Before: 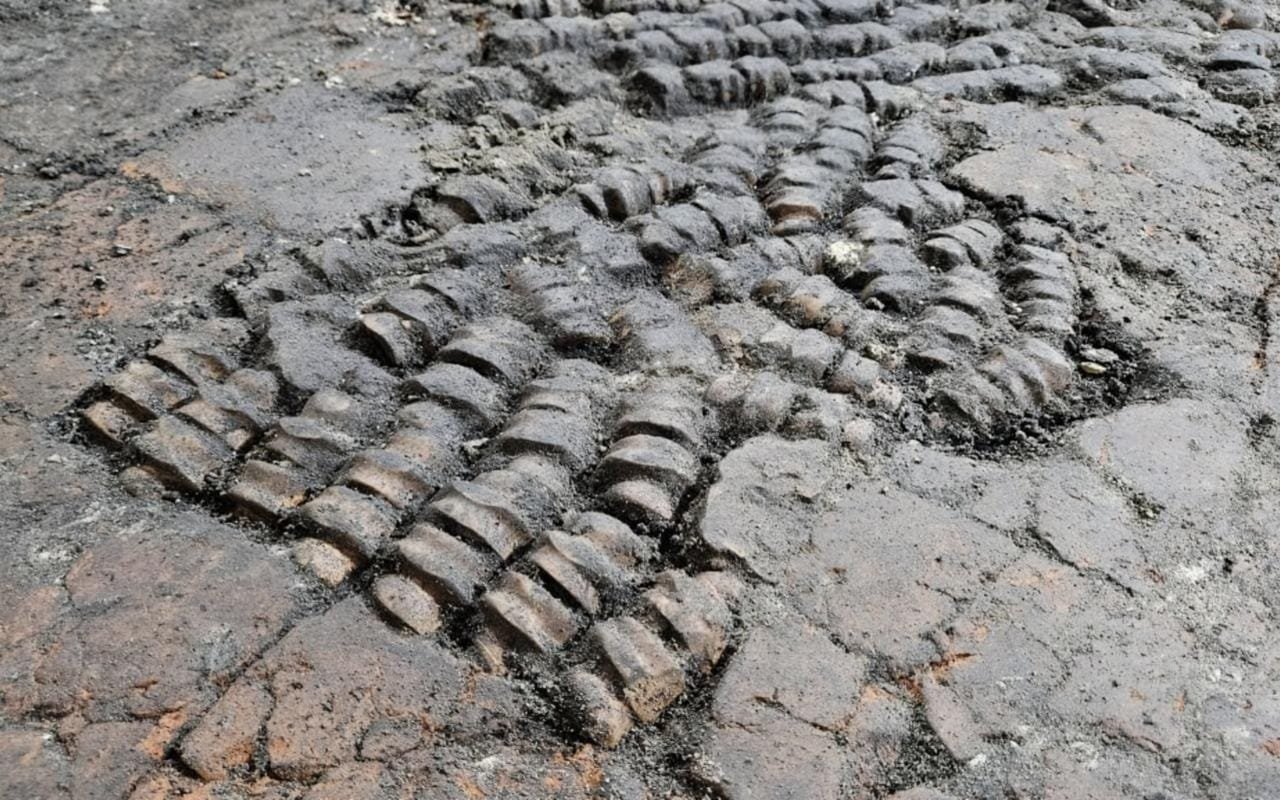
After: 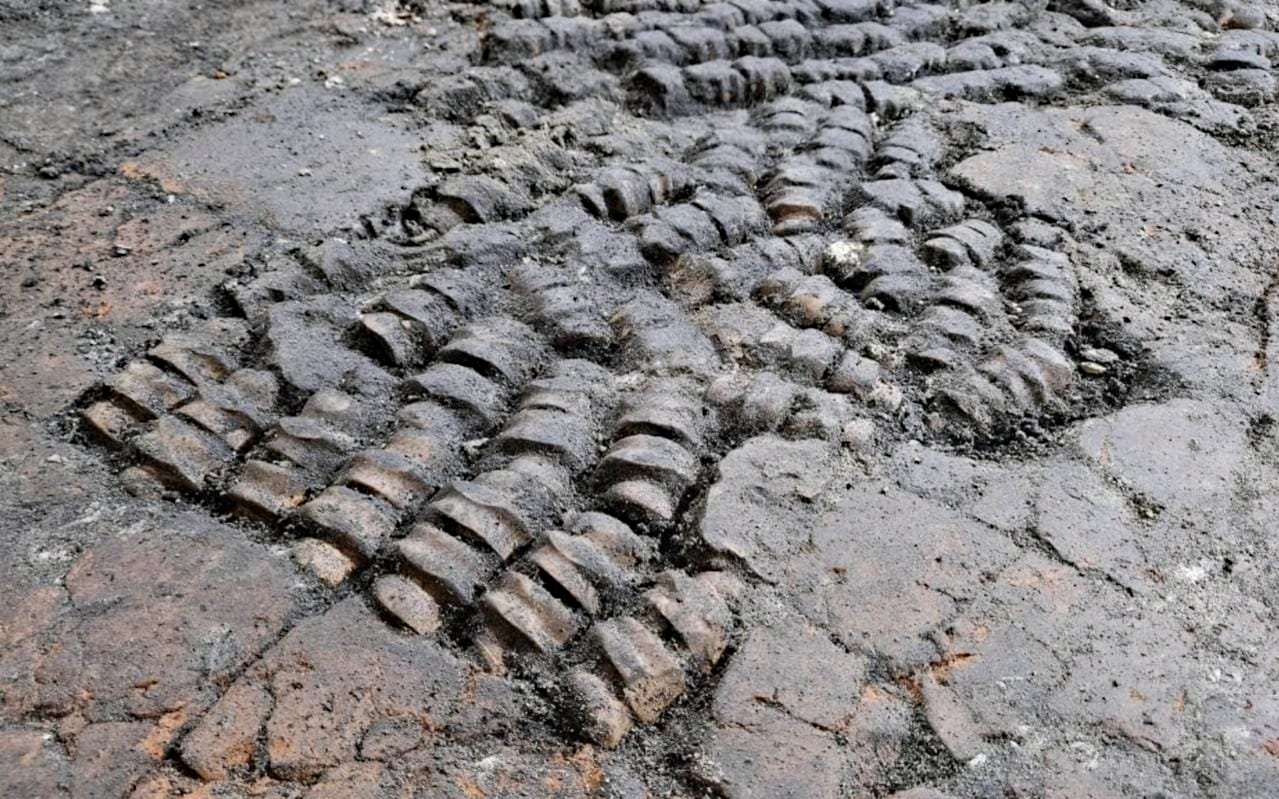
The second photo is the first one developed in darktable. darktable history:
white balance: red 1.004, blue 1.024
haze removal: compatibility mode true, adaptive false
